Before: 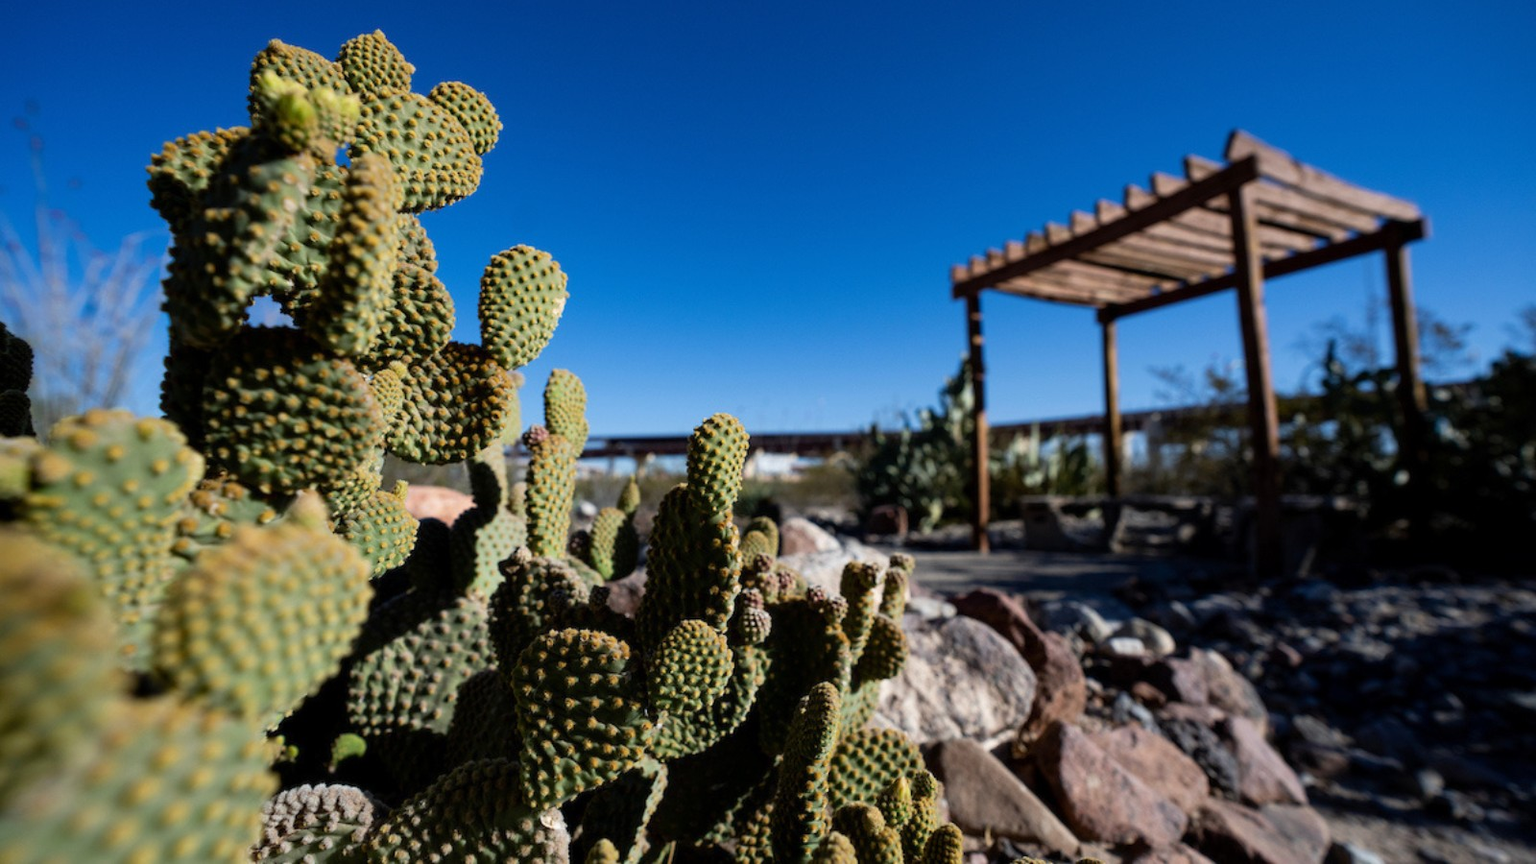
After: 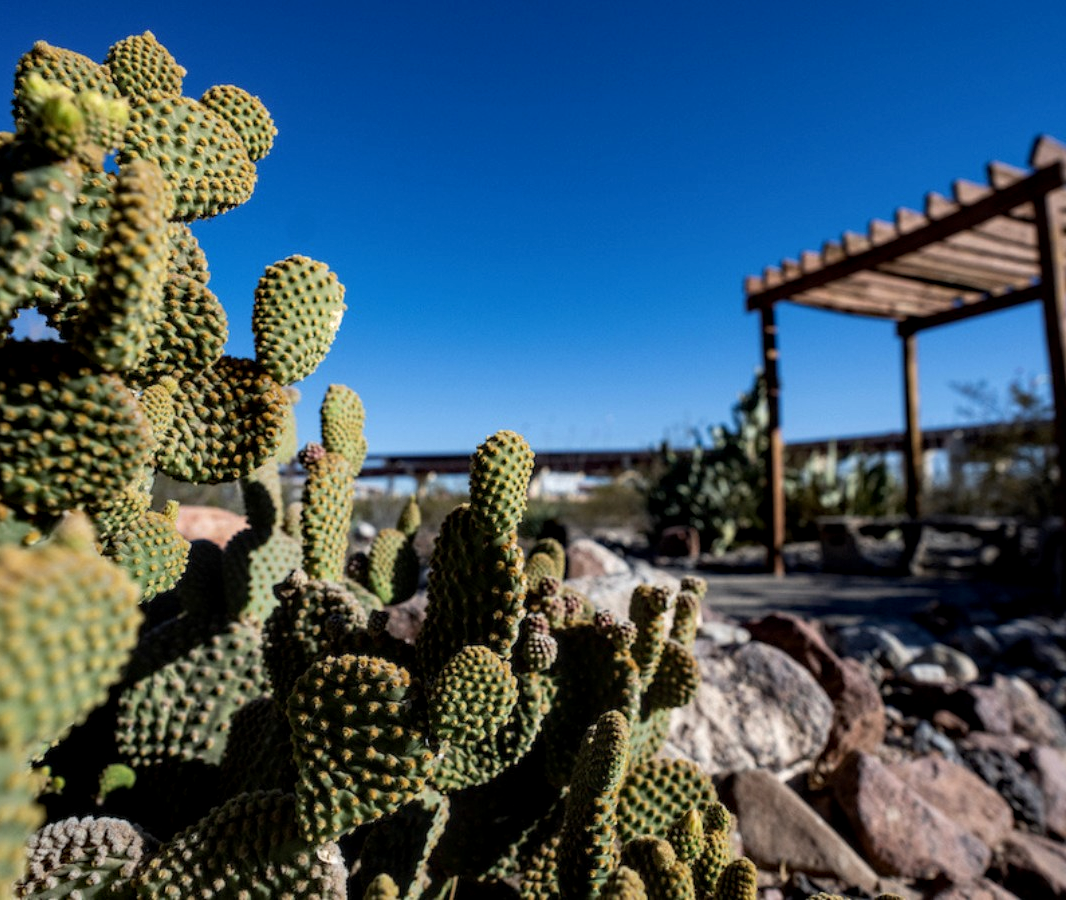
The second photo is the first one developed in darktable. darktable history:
local contrast: detail 130%
crop: left 15.419%, right 17.914%
